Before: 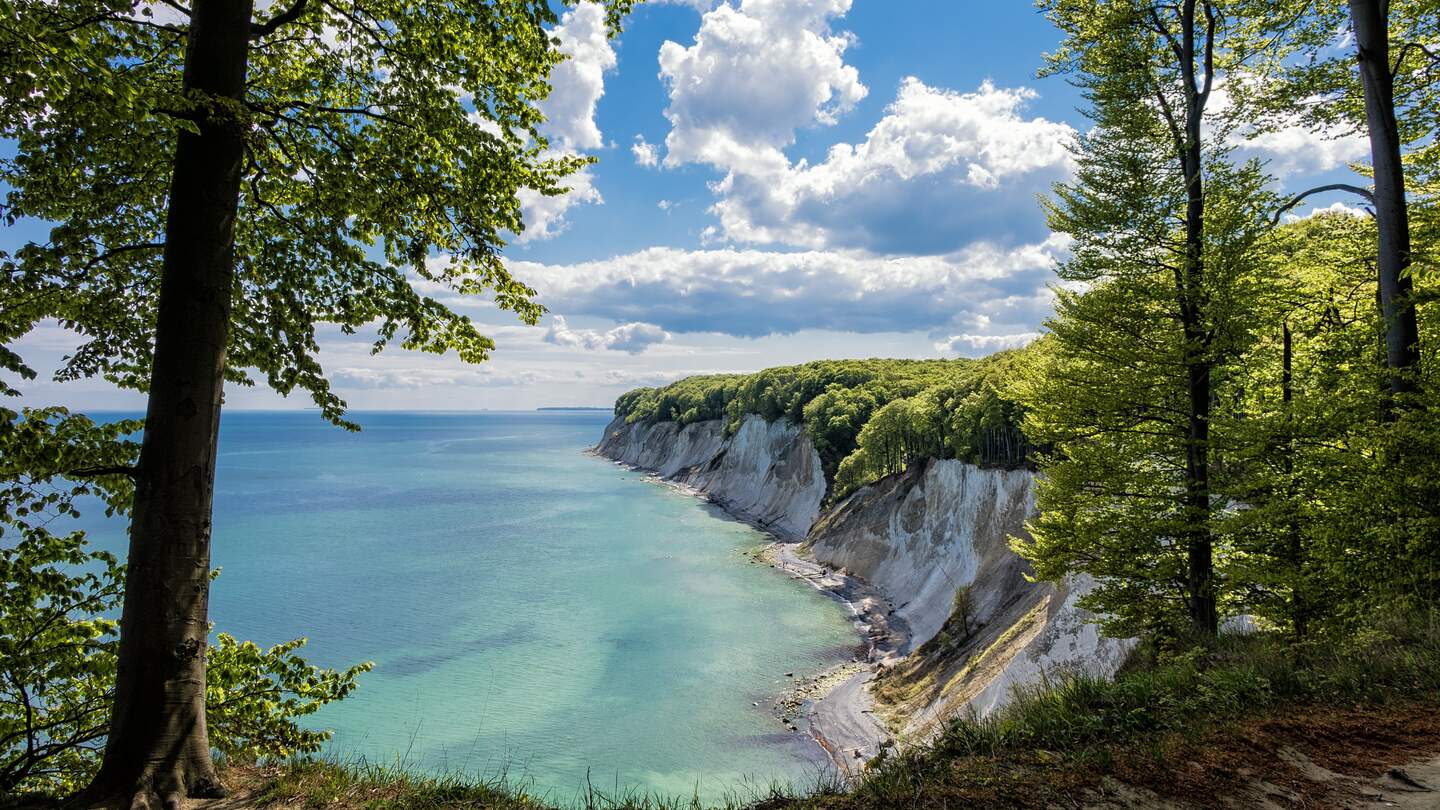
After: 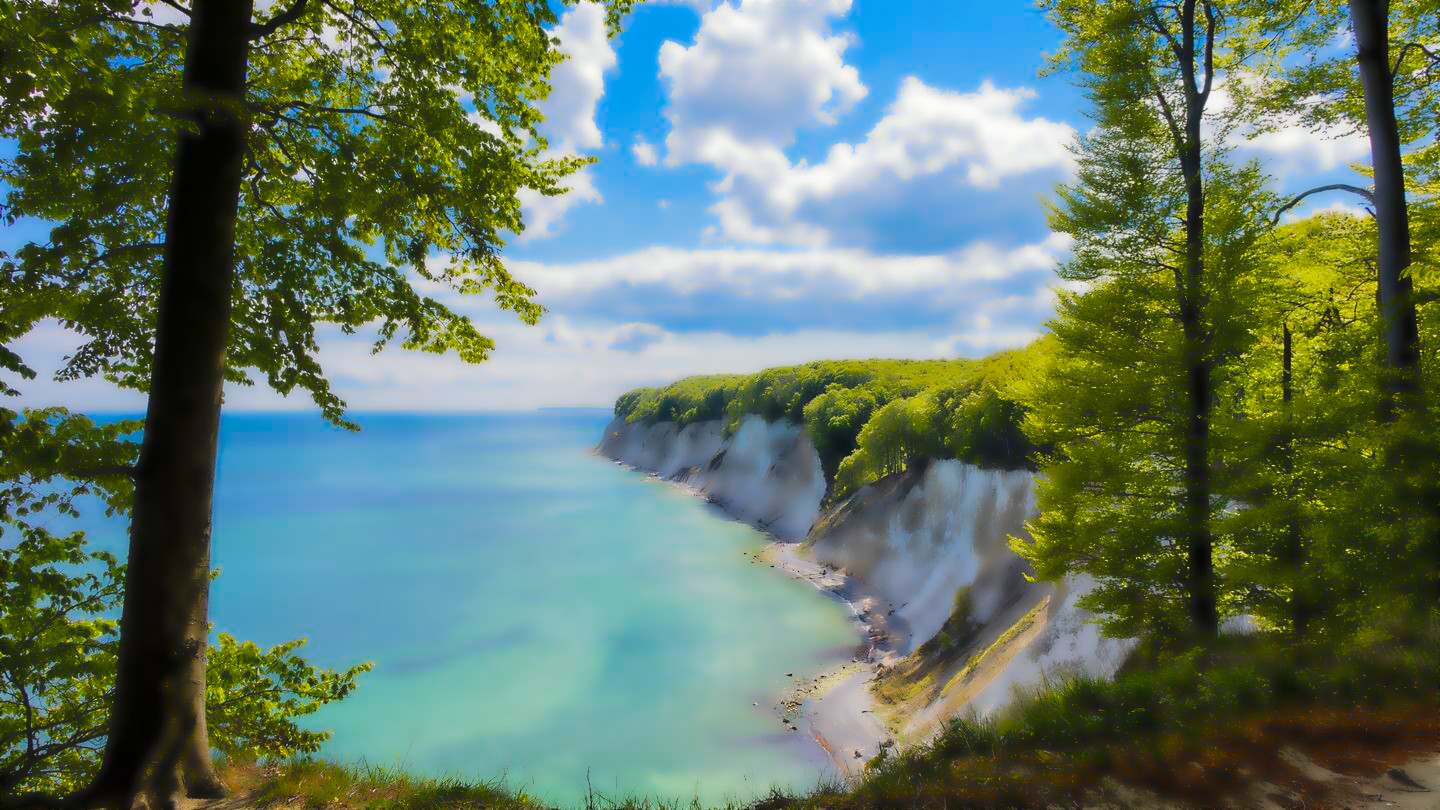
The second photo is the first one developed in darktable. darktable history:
lowpass: radius 4, soften with bilateral filter, unbound 0
color balance rgb: perceptual saturation grading › global saturation 25%, perceptual brilliance grading › mid-tones 10%, perceptual brilliance grading › shadows 15%, global vibrance 20%
